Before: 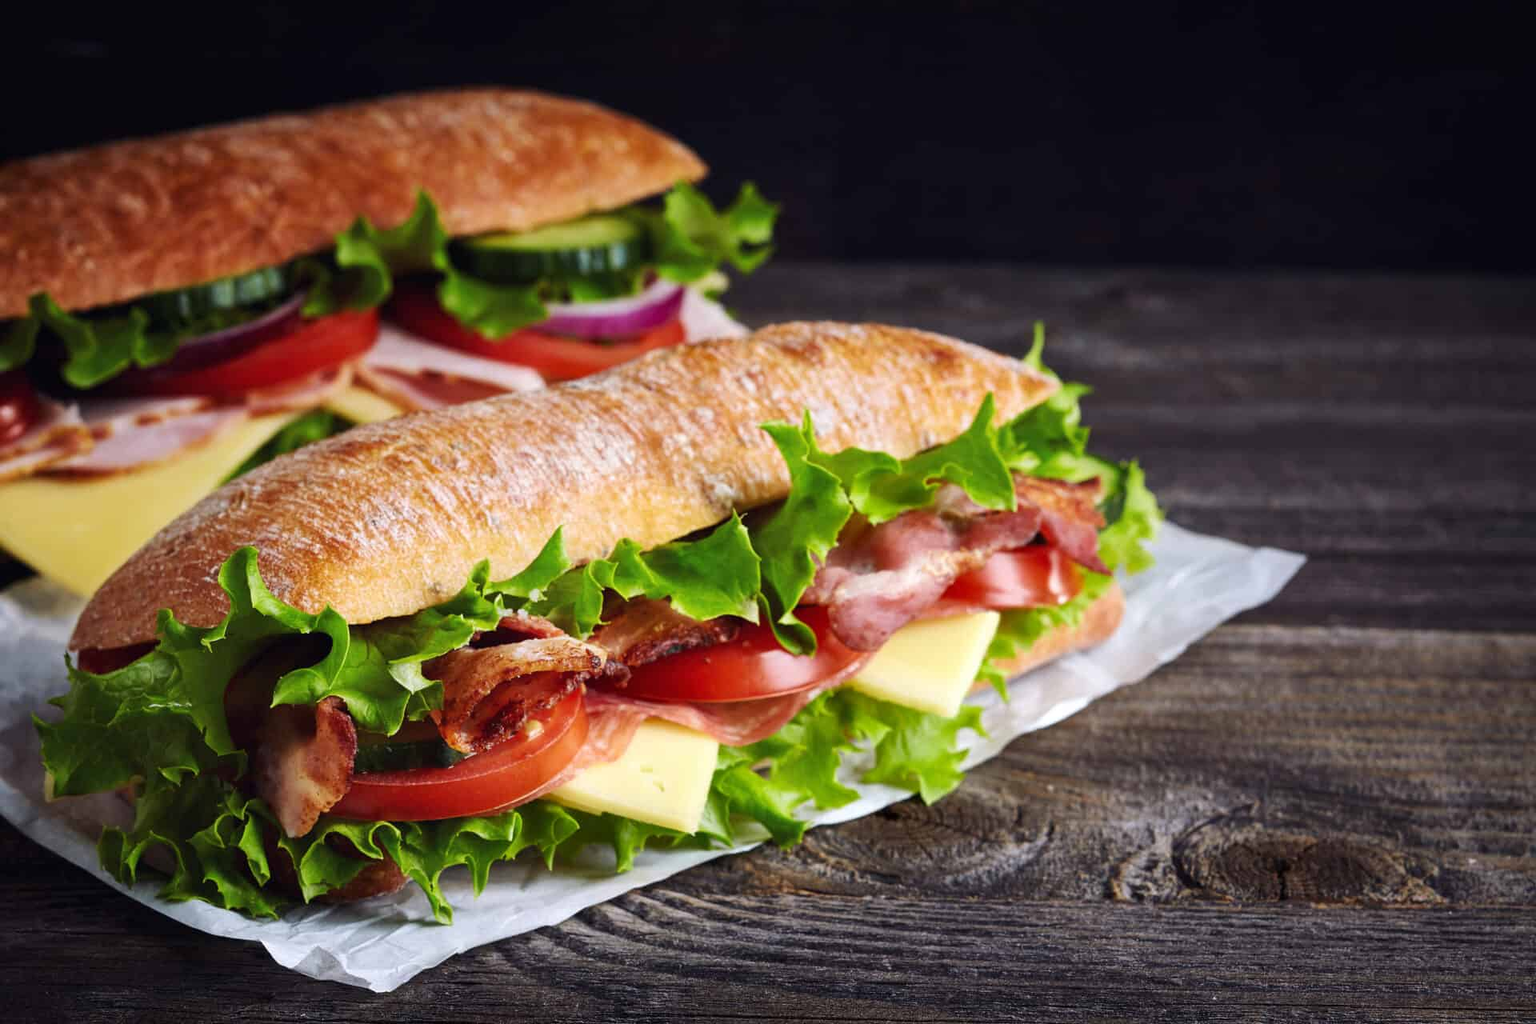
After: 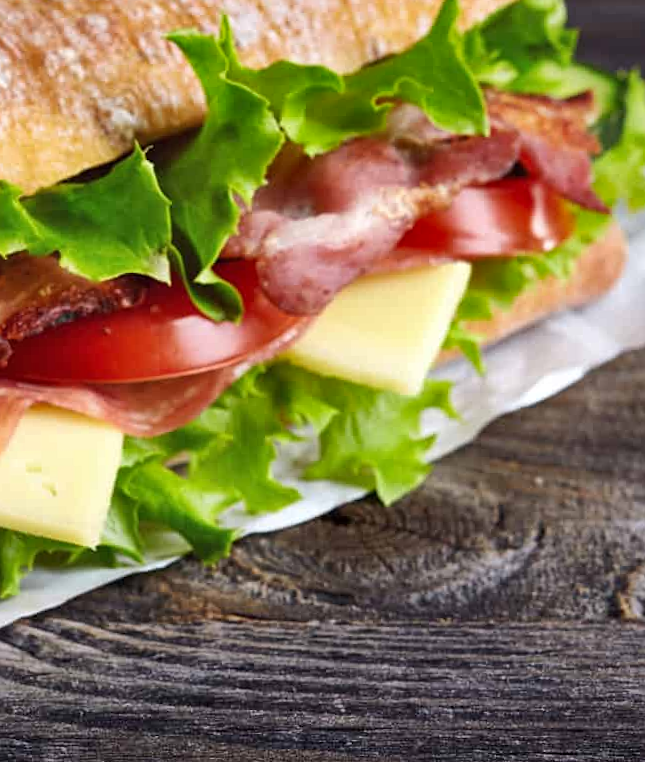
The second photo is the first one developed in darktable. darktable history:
rotate and perspective: rotation -1.24°, automatic cropping off
crop: left 40.878%, top 39.176%, right 25.993%, bottom 3.081%
shadows and highlights: low approximation 0.01, soften with gaussian
sharpen: amount 0.2
